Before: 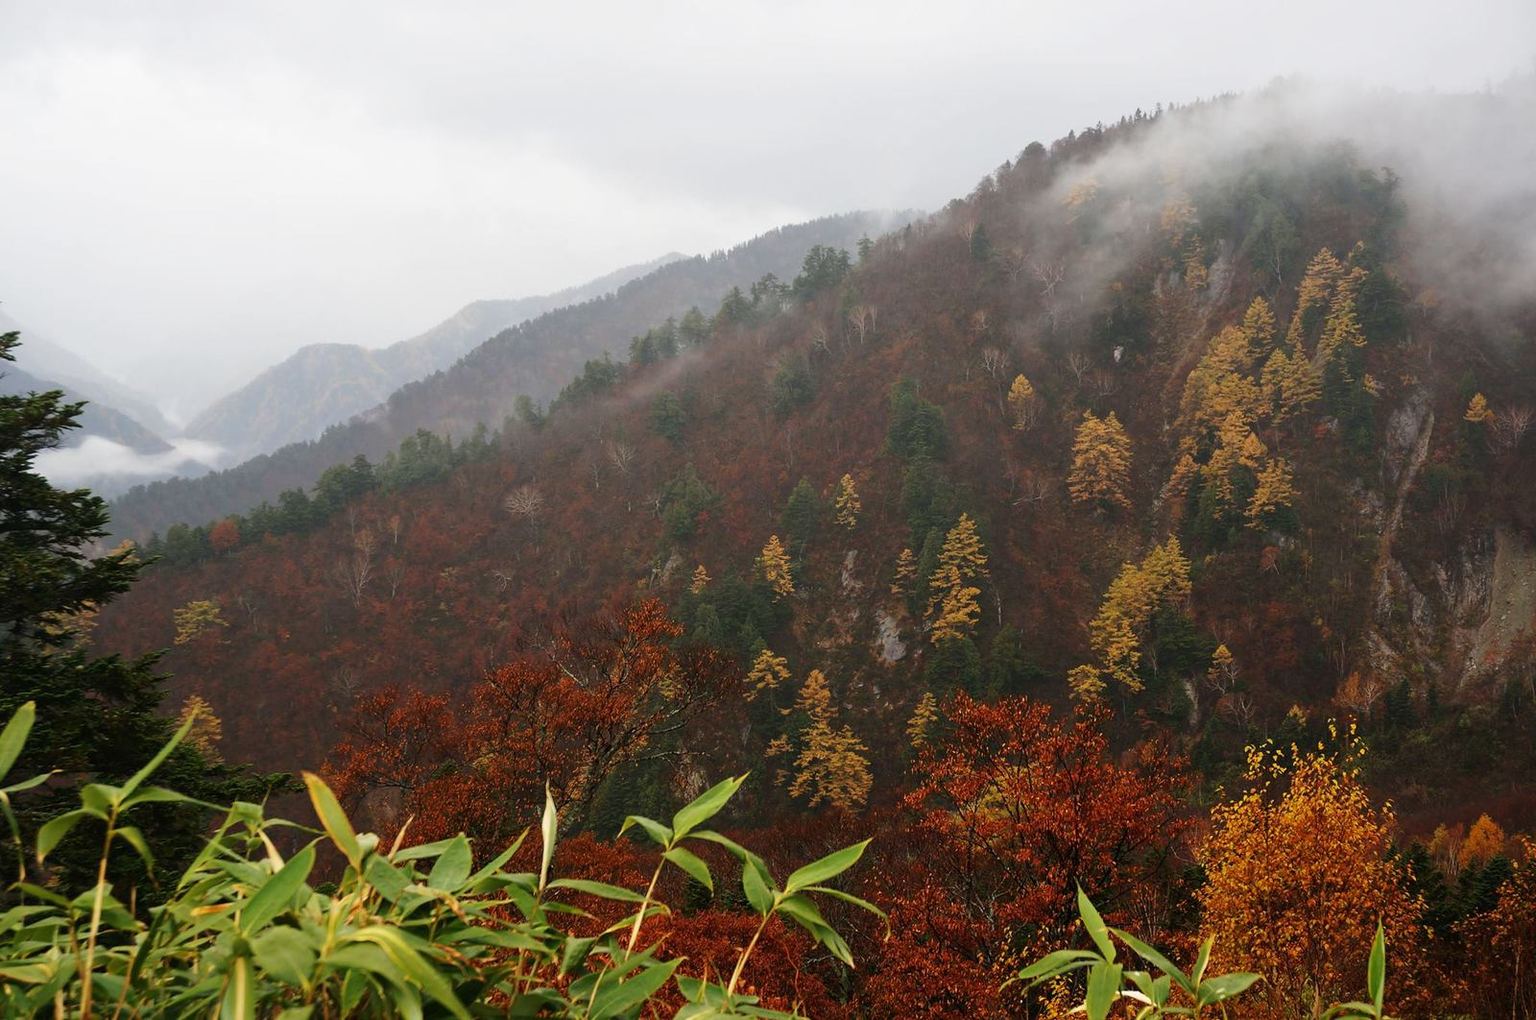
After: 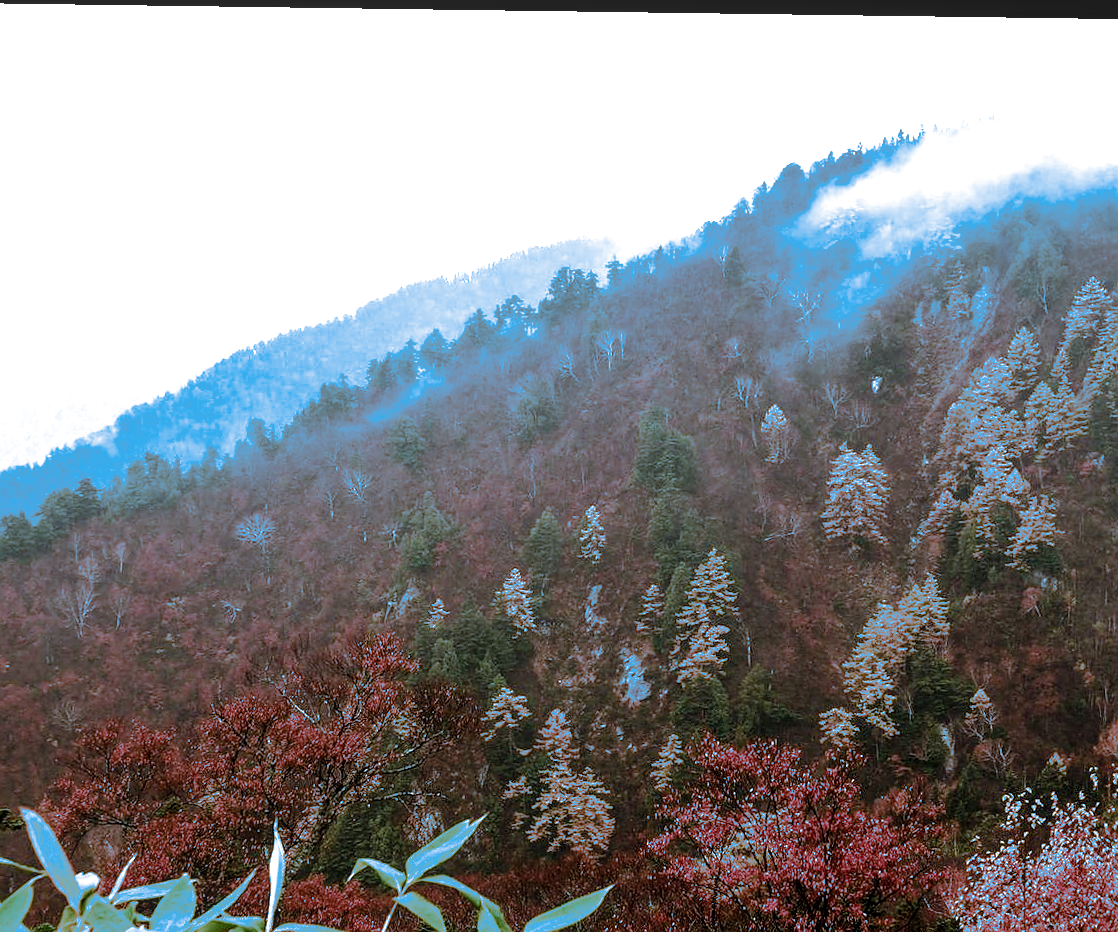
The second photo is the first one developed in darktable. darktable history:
split-toning: shadows › hue 220°, shadows › saturation 0.64, highlights › hue 220°, highlights › saturation 0.64, balance 0, compress 5.22%
local contrast: on, module defaults
filmic rgb: hardness 4.17
rotate and perspective: rotation 0.8°, automatic cropping off
sharpen: radius 0.969, amount 0.604
crop: left 18.479%, right 12.2%, bottom 13.971%
color zones: curves: ch0 [(0.068, 0.464) (0.25, 0.5) (0.48, 0.508) (0.75, 0.536) (0.886, 0.476) (0.967, 0.456)]; ch1 [(0.066, 0.456) (0.25, 0.5) (0.616, 0.508) (0.746, 0.56) (0.934, 0.444)]
levels: levels [0, 0.352, 0.703]
